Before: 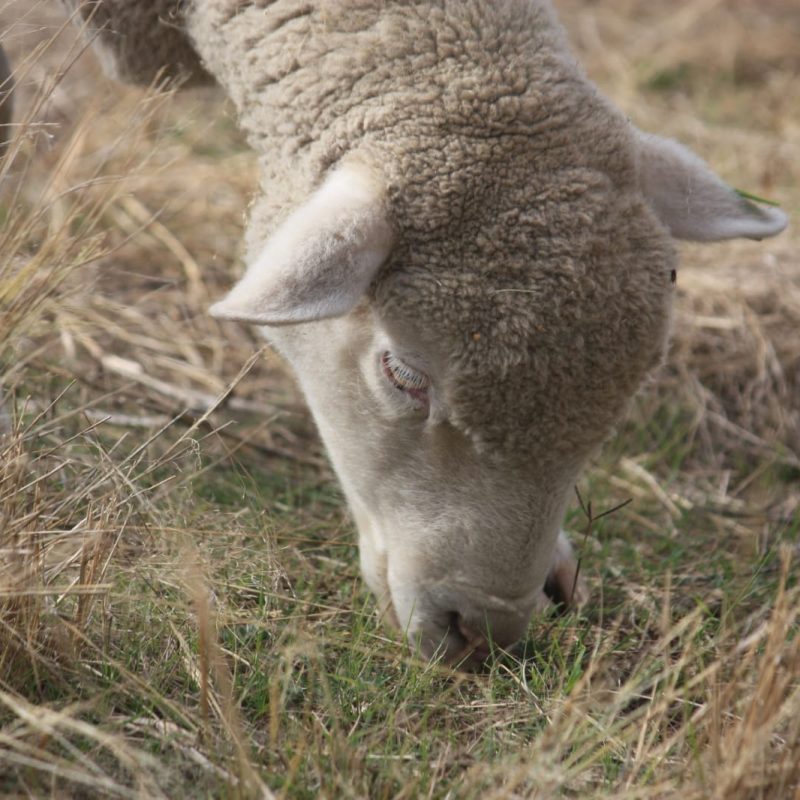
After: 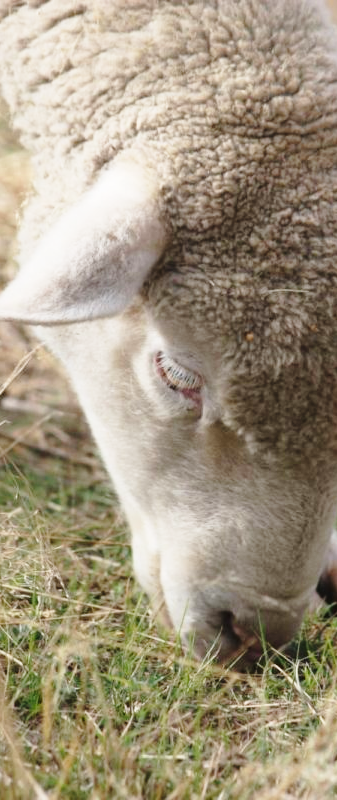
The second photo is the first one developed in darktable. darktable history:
base curve: curves: ch0 [(0, 0) (0.028, 0.03) (0.121, 0.232) (0.46, 0.748) (0.859, 0.968) (1, 1)], preserve colors none
crop: left 28.472%, right 29.342%
